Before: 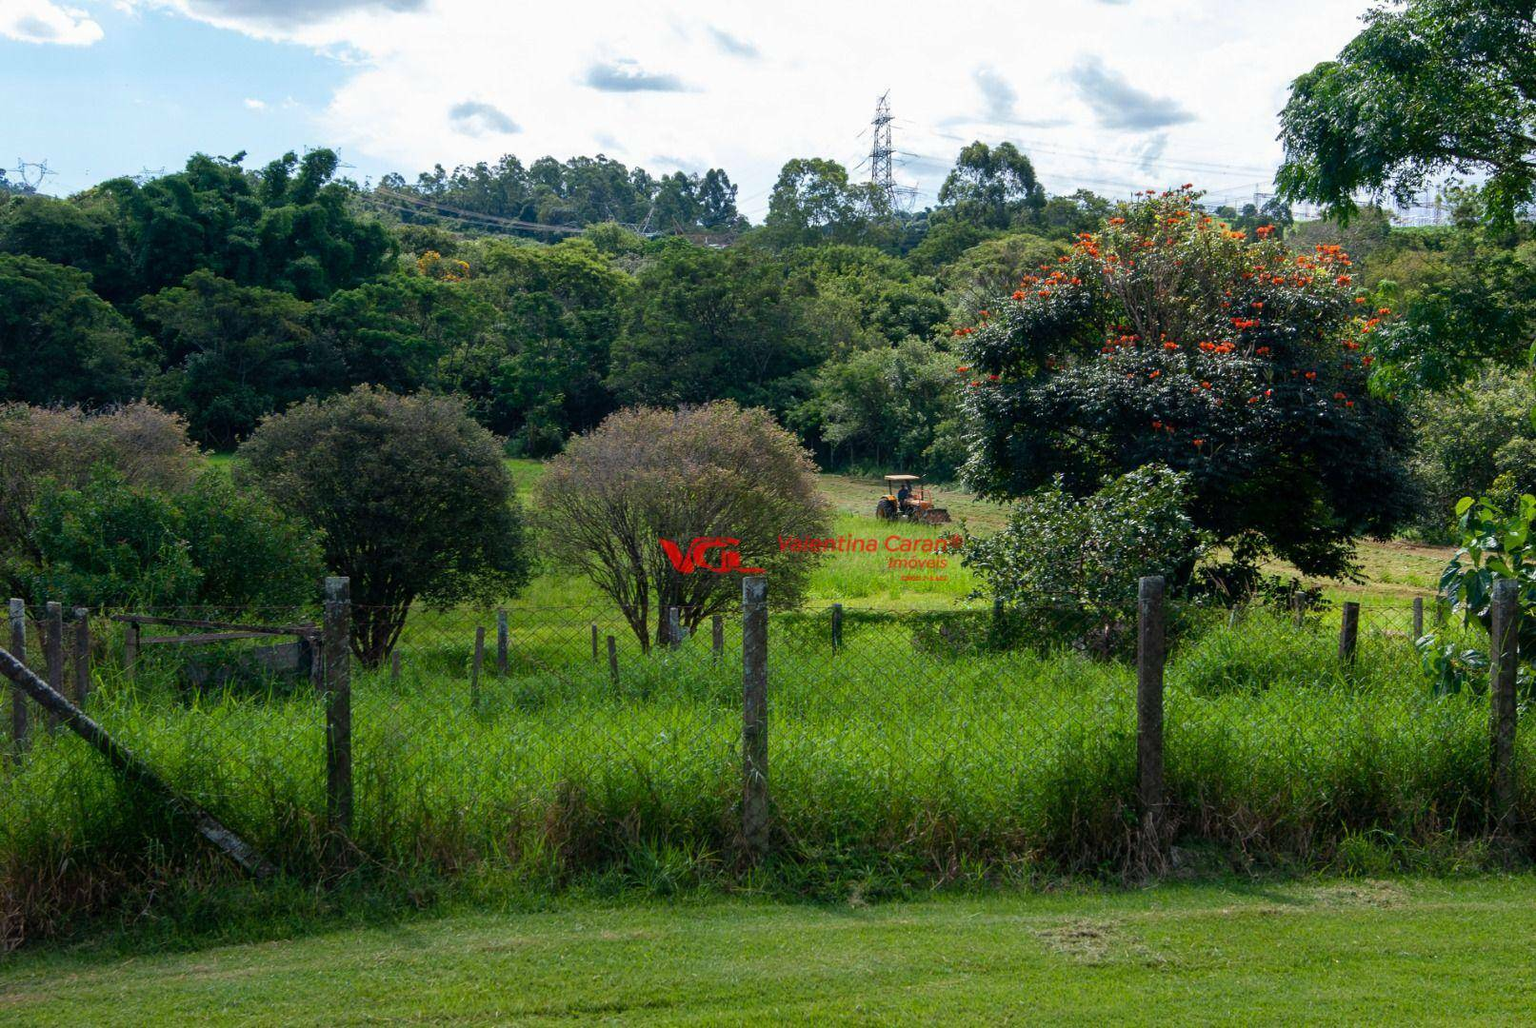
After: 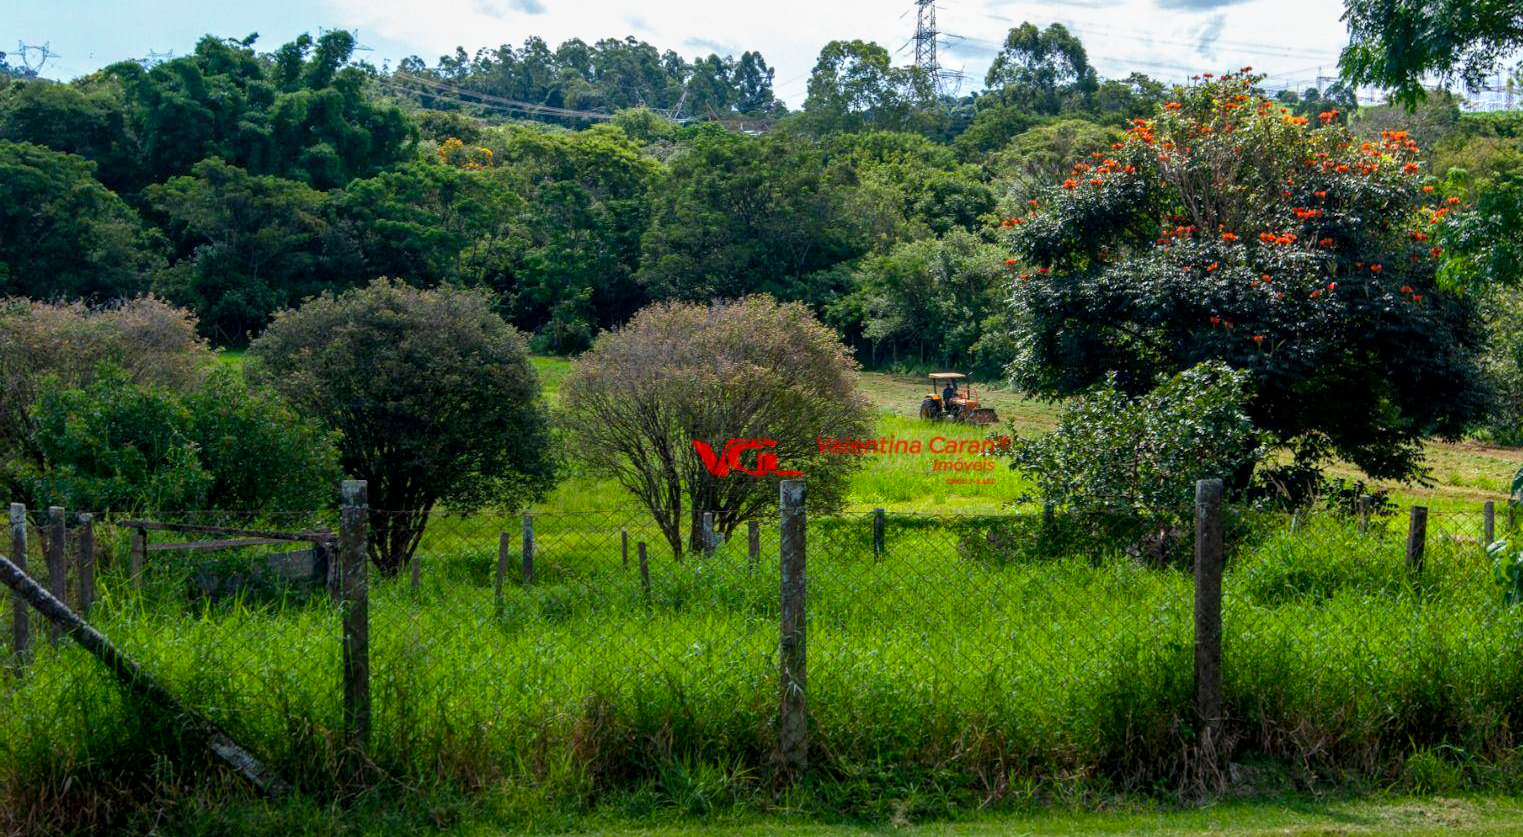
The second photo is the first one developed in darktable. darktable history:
color balance rgb: linear chroma grading › global chroma 14.926%, perceptual saturation grading › global saturation 0.677%, perceptual brilliance grading › global brilliance 2.092%, perceptual brilliance grading › highlights -3.957%
local contrast: on, module defaults
crop and rotate: angle 0.035°, top 11.654%, right 5.46%, bottom 10.697%
exposure: black level correction -0.016, compensate exposure bias true, compensate highlight preservation false
base curve: curves: ch0 [(0.017, 0) (0.425, 0.441) (0.844, 0.933) (1, 1)], preserve colors none
